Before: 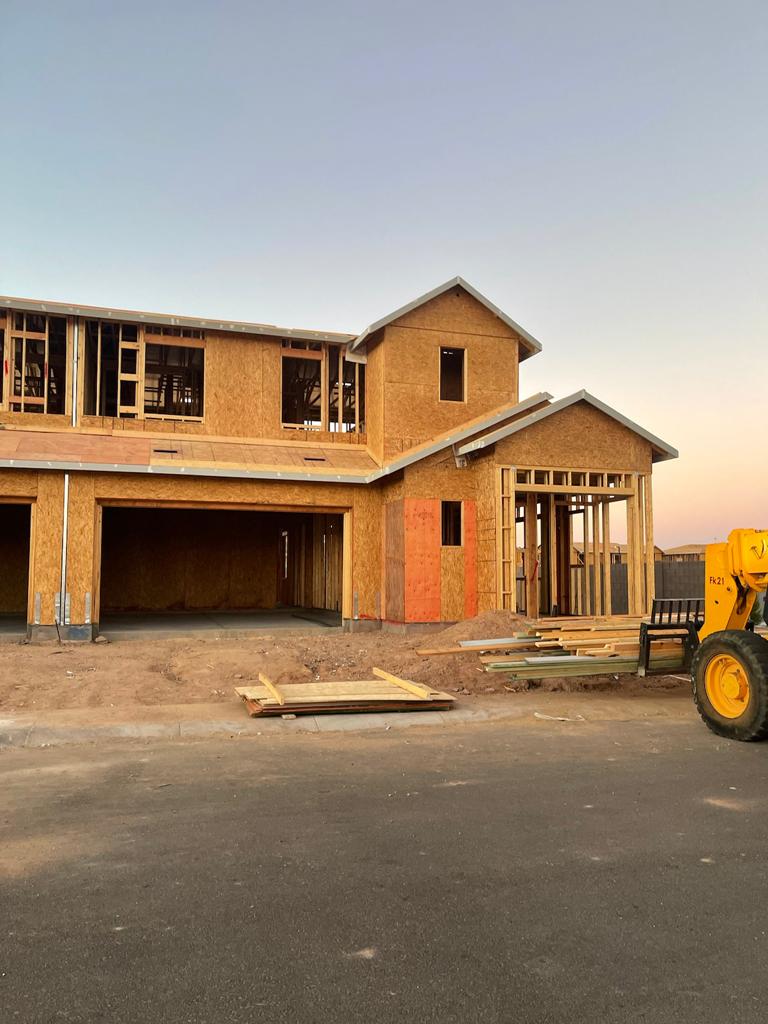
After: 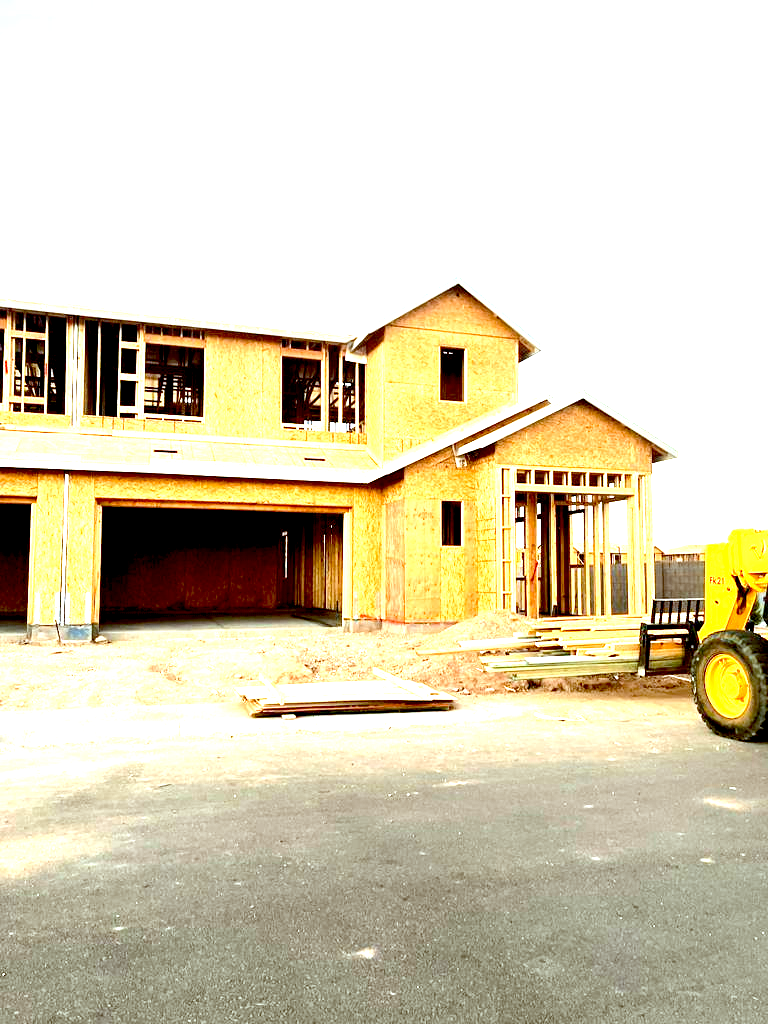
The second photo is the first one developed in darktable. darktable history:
exposure: black level correction 0.016, exposure 1.774 EV, compensate highlight preservation false
color correction: highlights a* -10.04, highlights b* -10.37
tone equalizer: -8 EV -0.417 EV, -7 EV -0.389 EV, -6 EV -0.333 EV, -5 EV -0.222 EV, -3 EV 0.222 EV, -2 EV 0.333 EV, -1 EV 0.389 EV, +0 EV 0.417 EV, edges refinement/feathering 500, mask exposure compensation -1.57 EV, preserve details no
